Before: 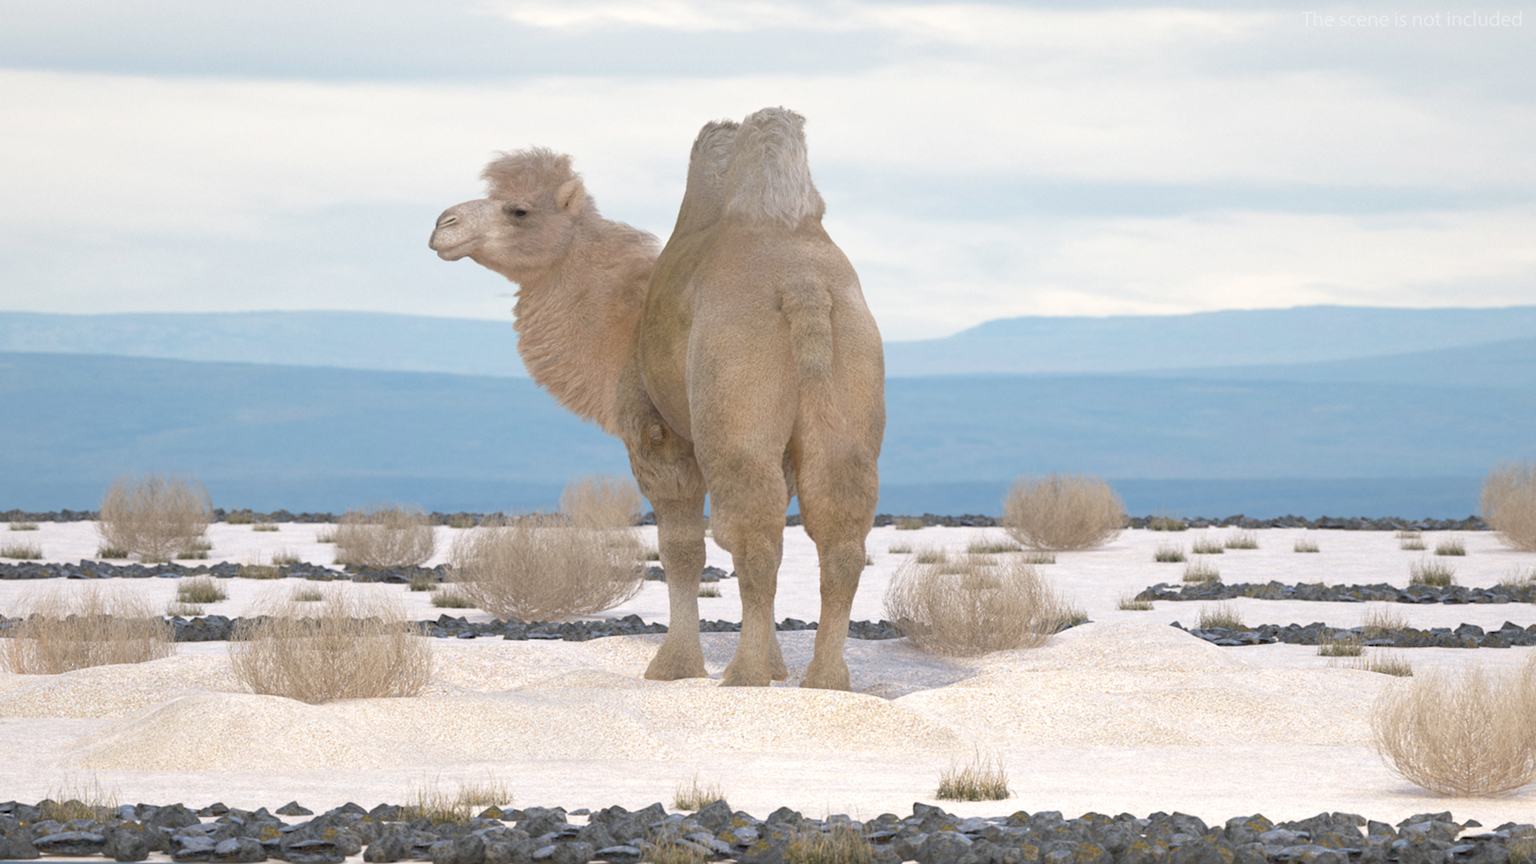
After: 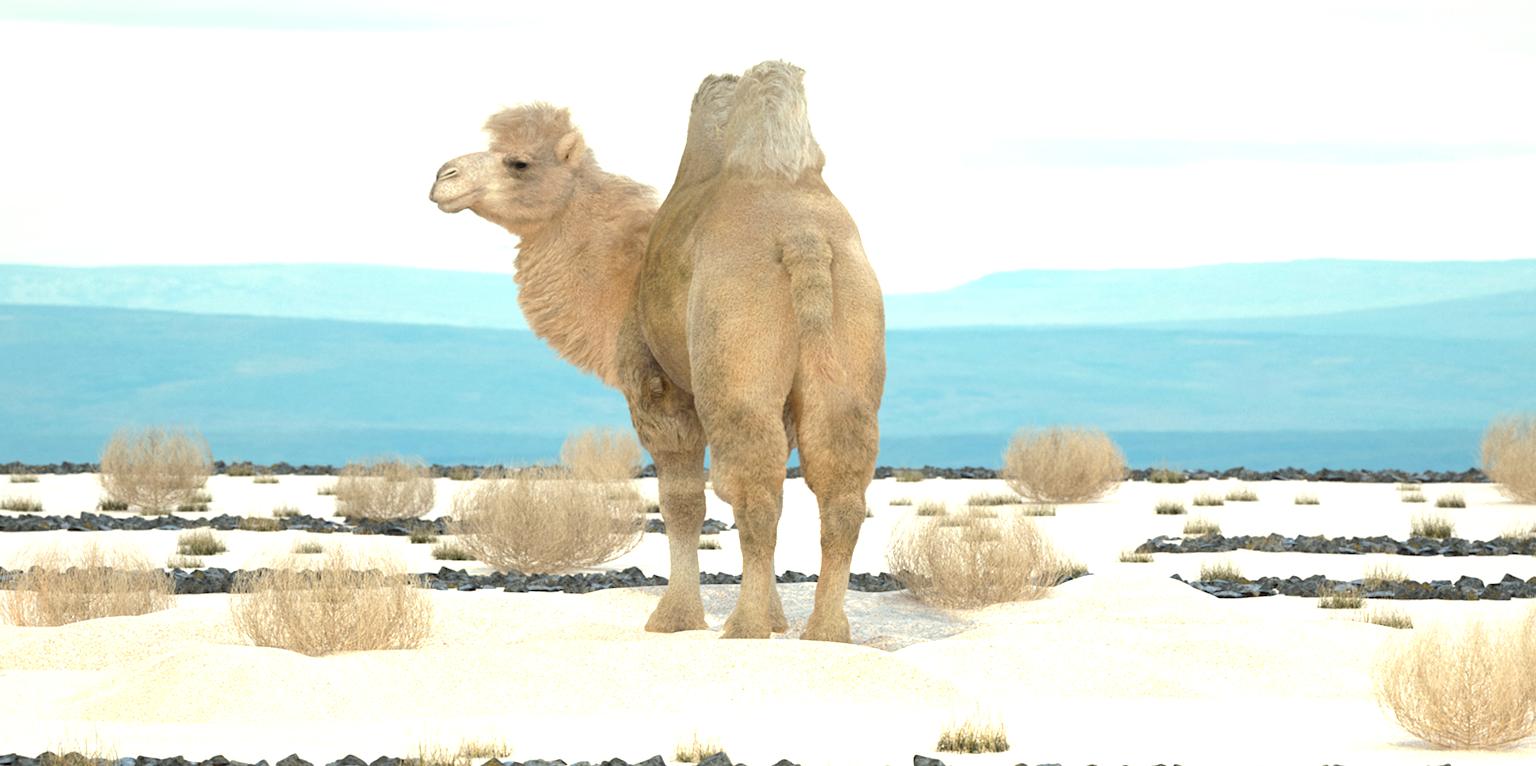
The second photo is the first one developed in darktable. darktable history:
color correction: highlights a* -5.94, highlights b* 11.19
crop and rotate: top 5.609%, bottom 5.609%
tone equalizer: -8 EV -0.75 EV, -7 EV -0.7 EV, -6 EV -0.6 EV, -5 EV -0.4 EV, -3 EV 0.4 EV, -2 EV 0.6 EV, -1 EV 0.7 EV, +0 EV 0.75 EV, edges refinement/feathering 500, mask exposure compensation -1.57 EV, preserve details no
